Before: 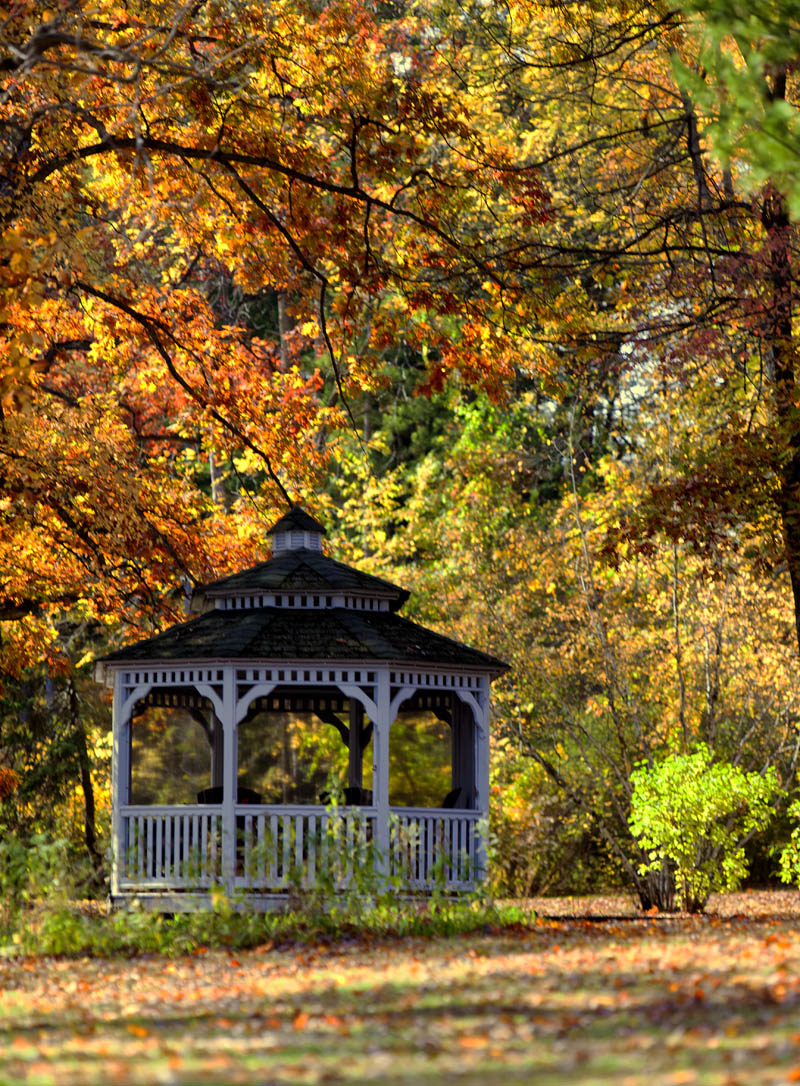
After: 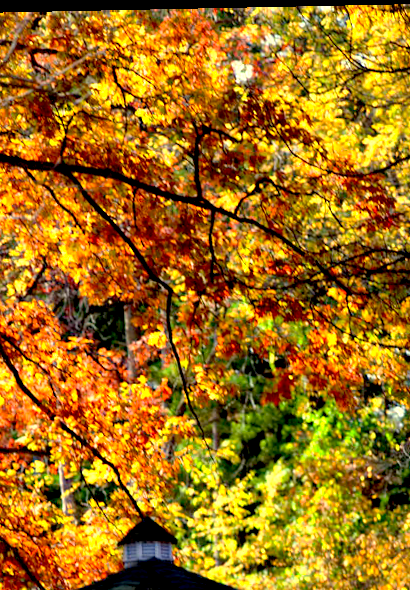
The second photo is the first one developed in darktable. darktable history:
crop: left 19.556%, right 30.401%, bottom 46.458%
exposure: black level correction 0.012, exposure 0.7 EV, compensate exposure bias true, compensate highlight preservation false
rotate and perspective: rotation -1.17°, automatic cropping off
